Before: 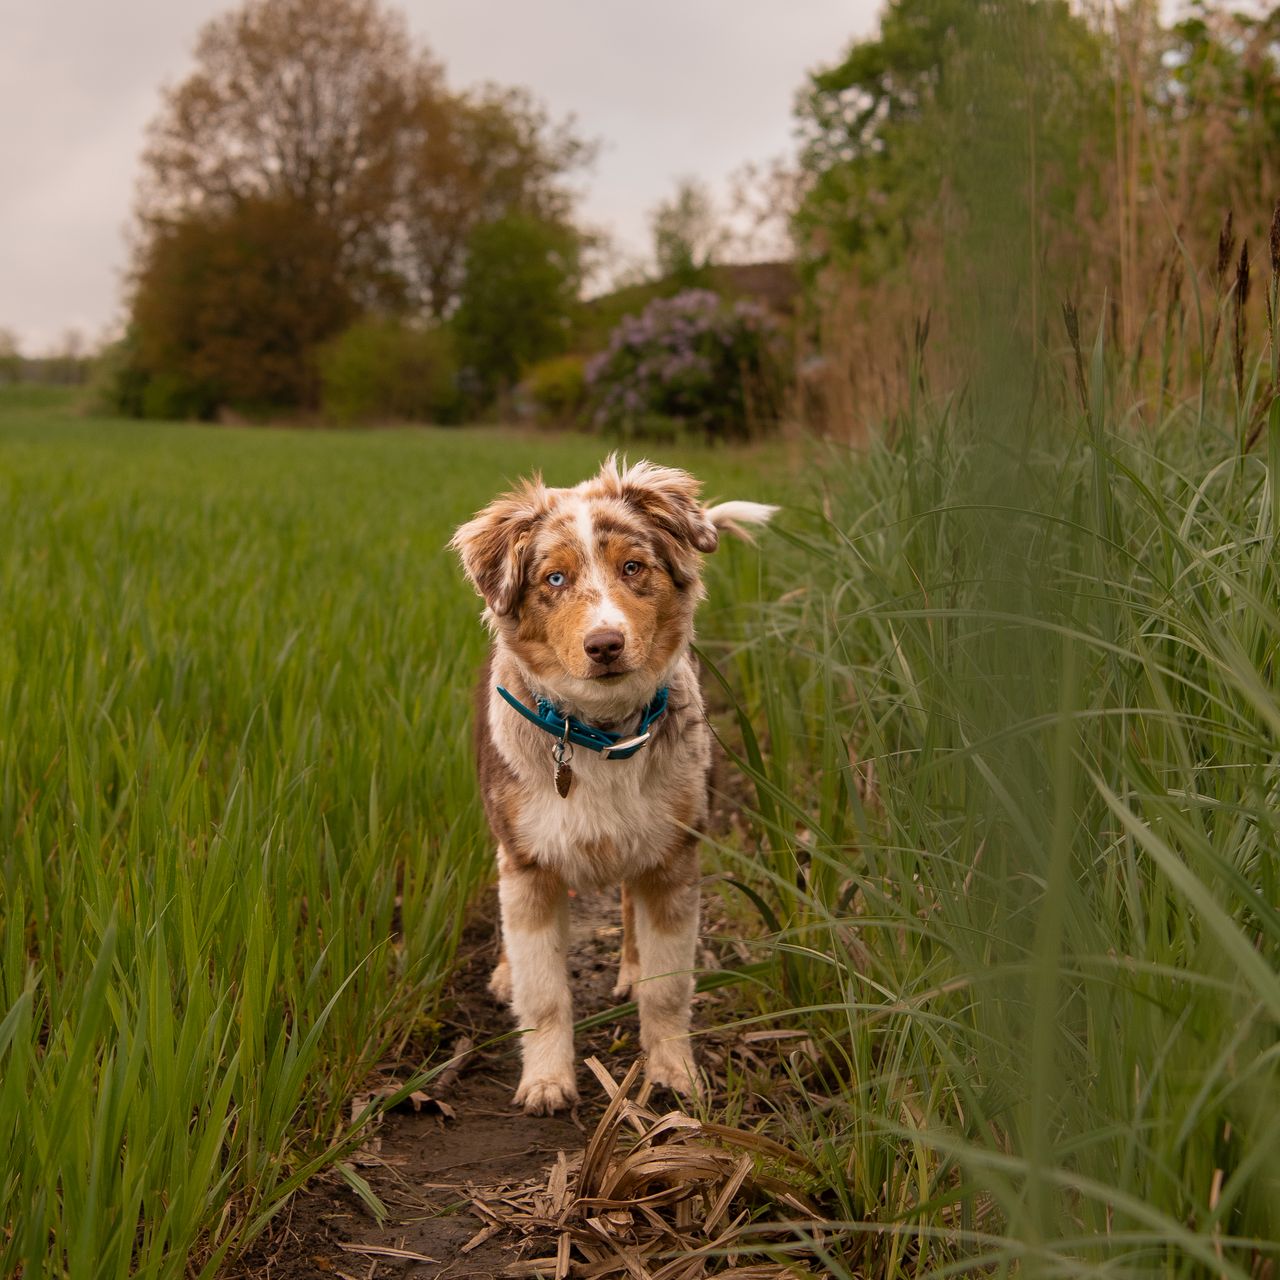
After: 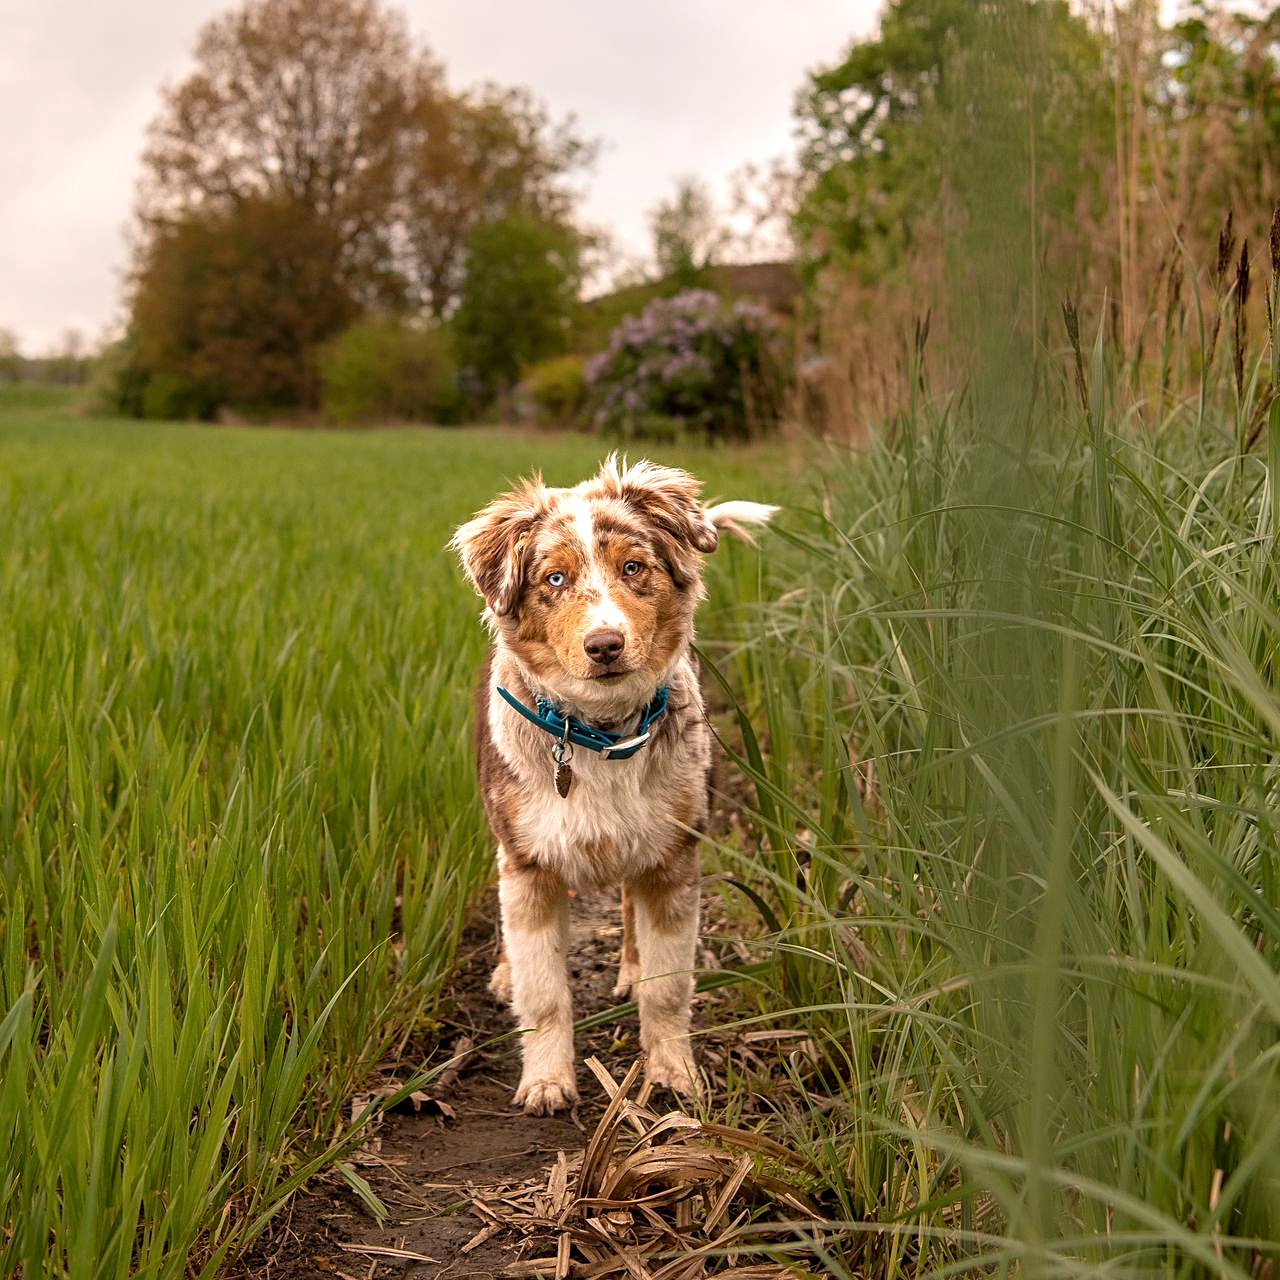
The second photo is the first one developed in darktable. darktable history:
local contrast: on, module defaults
sharpen: on, module defaults
exposure: black level correction 0, exposure 0.498 EV, compensate exposure bias true, compensate highlight preservation false
